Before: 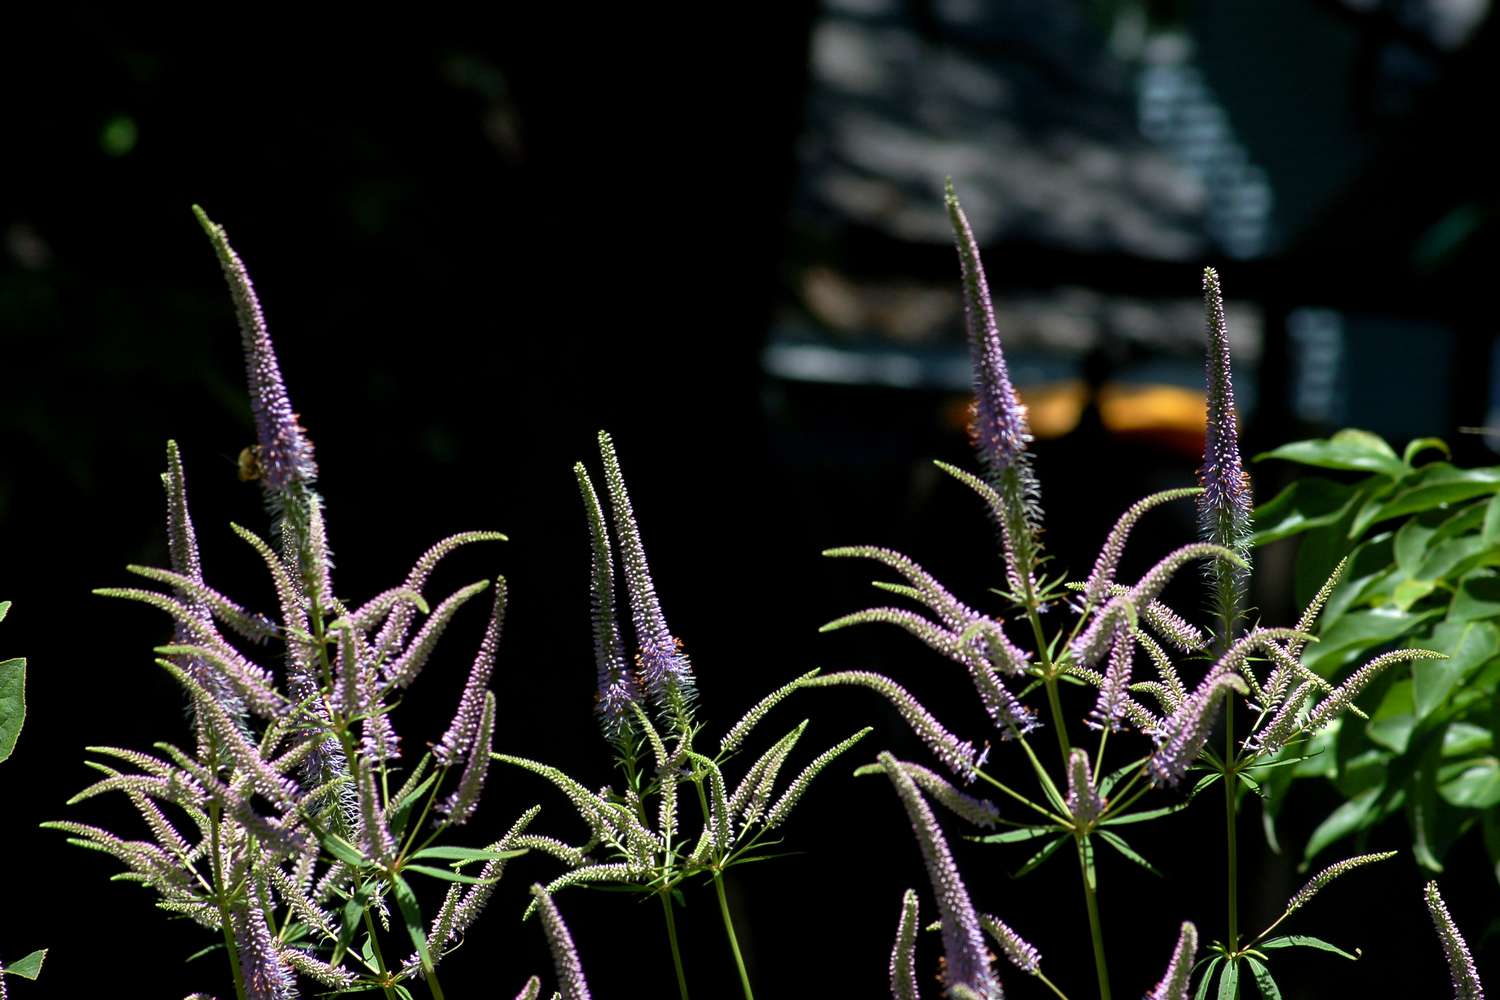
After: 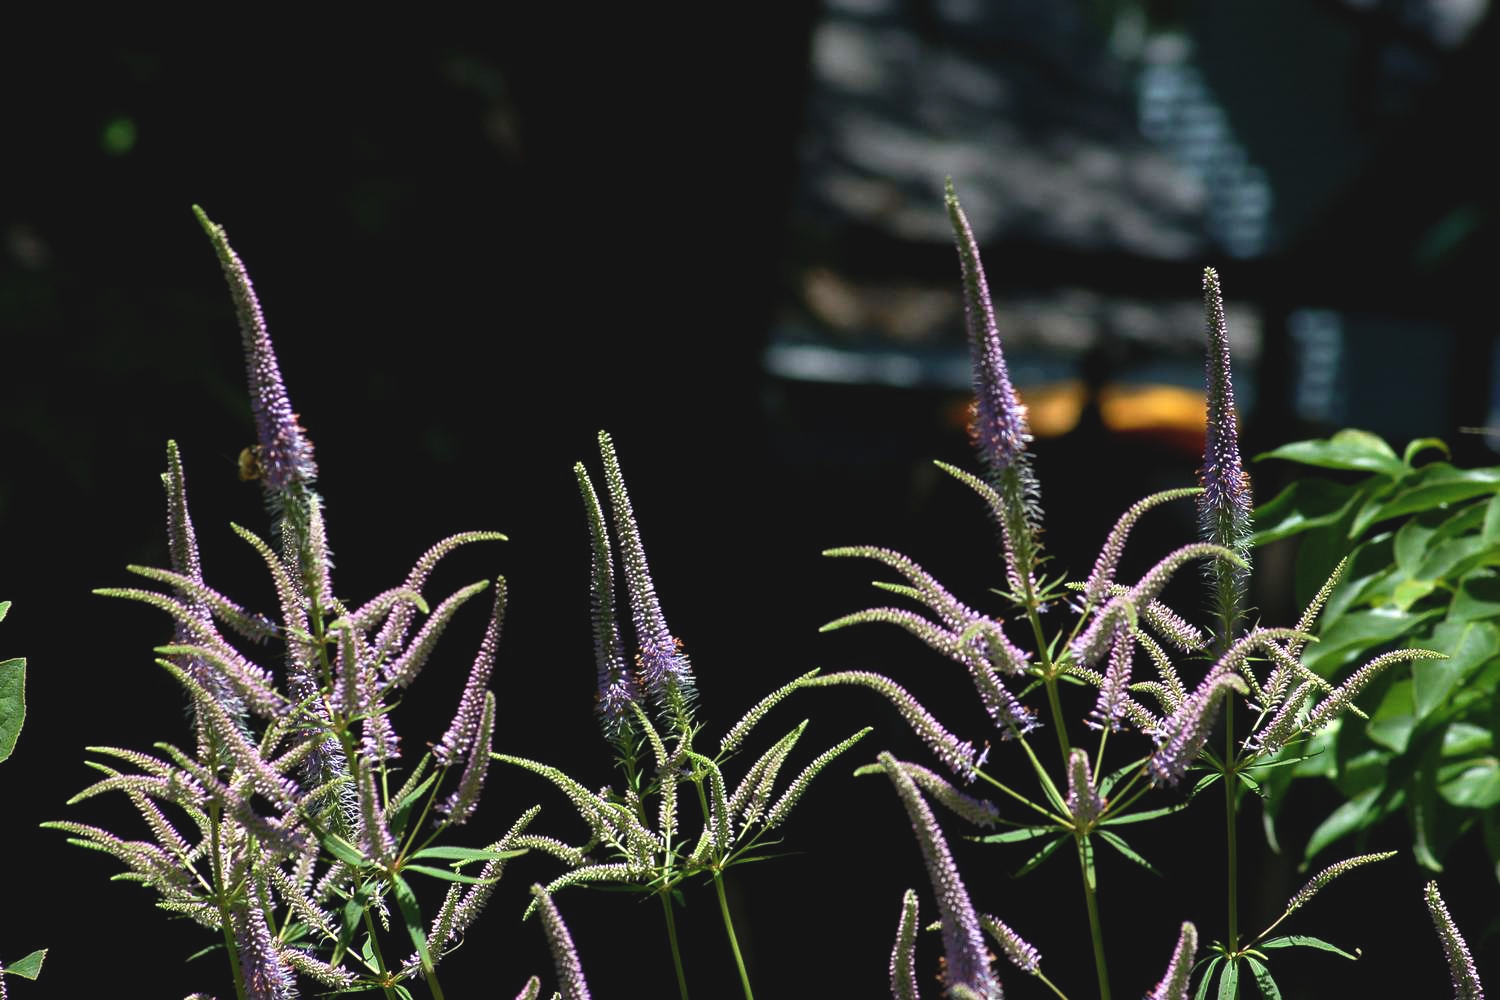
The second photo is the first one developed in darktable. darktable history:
exposure: black level correction -0.006, exposure 0.068 EV, compensate highlight preservation false
